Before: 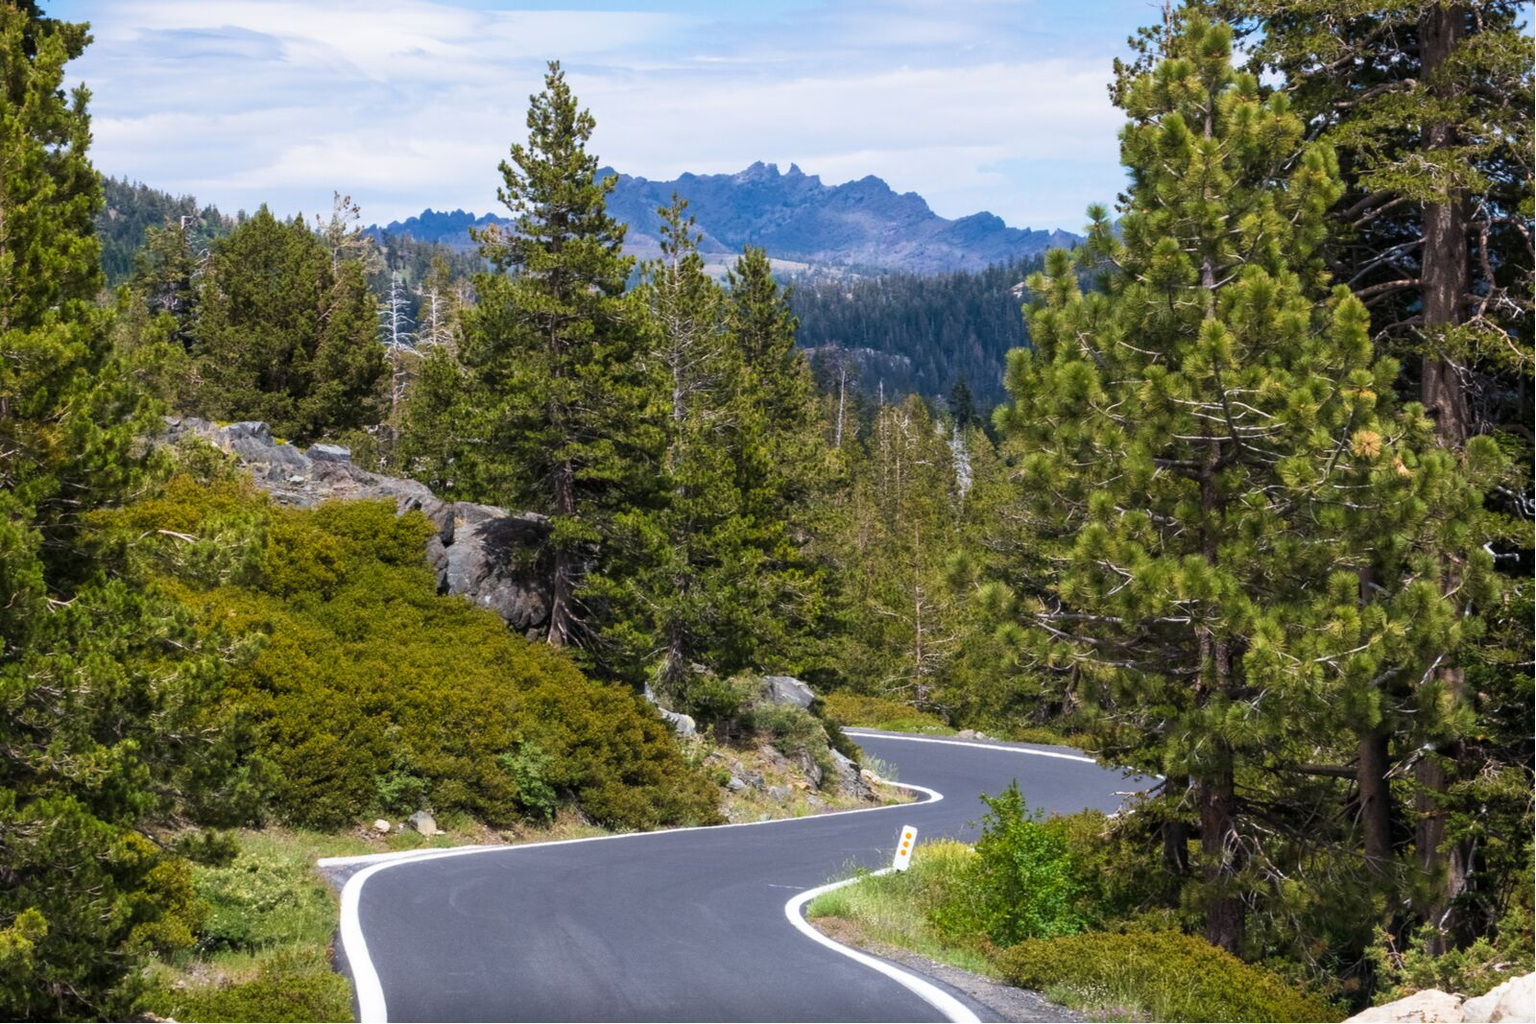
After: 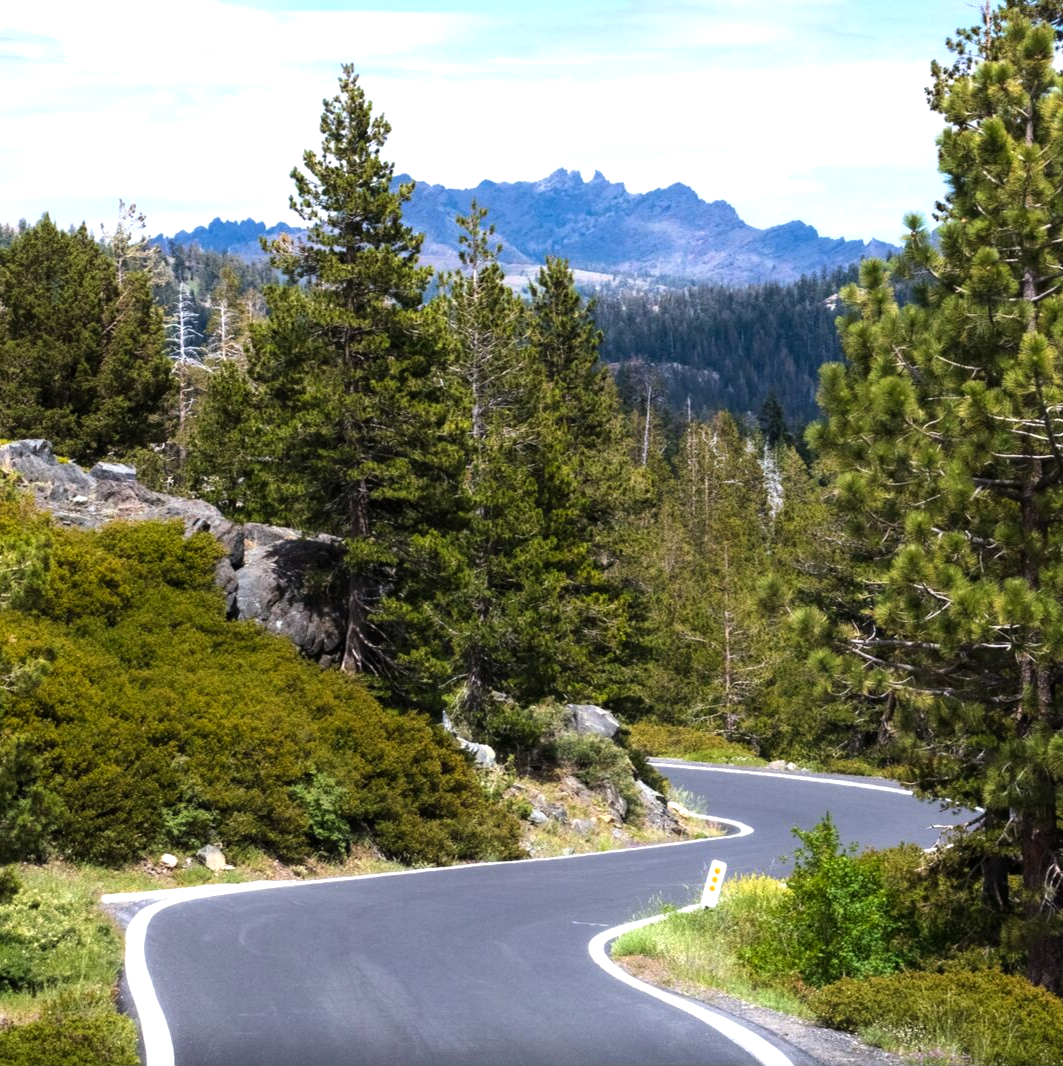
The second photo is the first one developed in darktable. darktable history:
tone equalizer: -8 EV -0.751 EV, -7 EV -0.706 EV, -6 EV -0.608 EV, -5 EV -0.406 EV, -3 EV 0.386 EV, -2 EV 0.6 EV, -1 EV 0.678 EV, +0 EV 0.756 EV, smoothing diameter 2.21%, edges refinement/feathering 23.94, mask exposure compensation -1.57 EV, filter diffusion 5
crop and rotate: left 14.333%, right 19.179%
